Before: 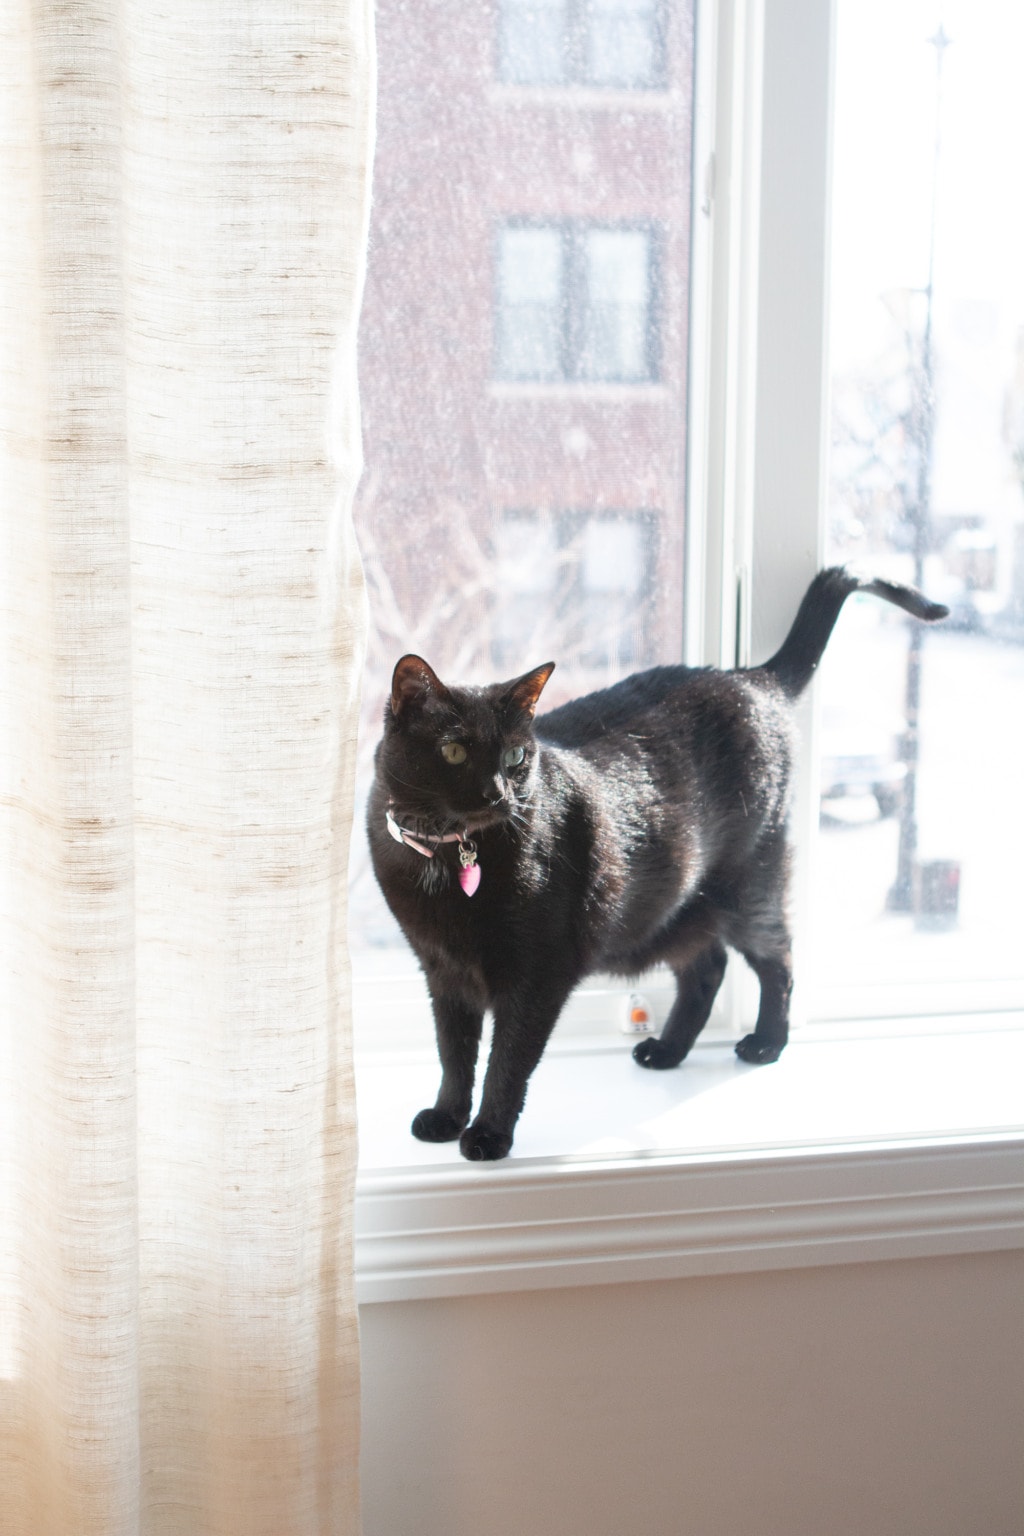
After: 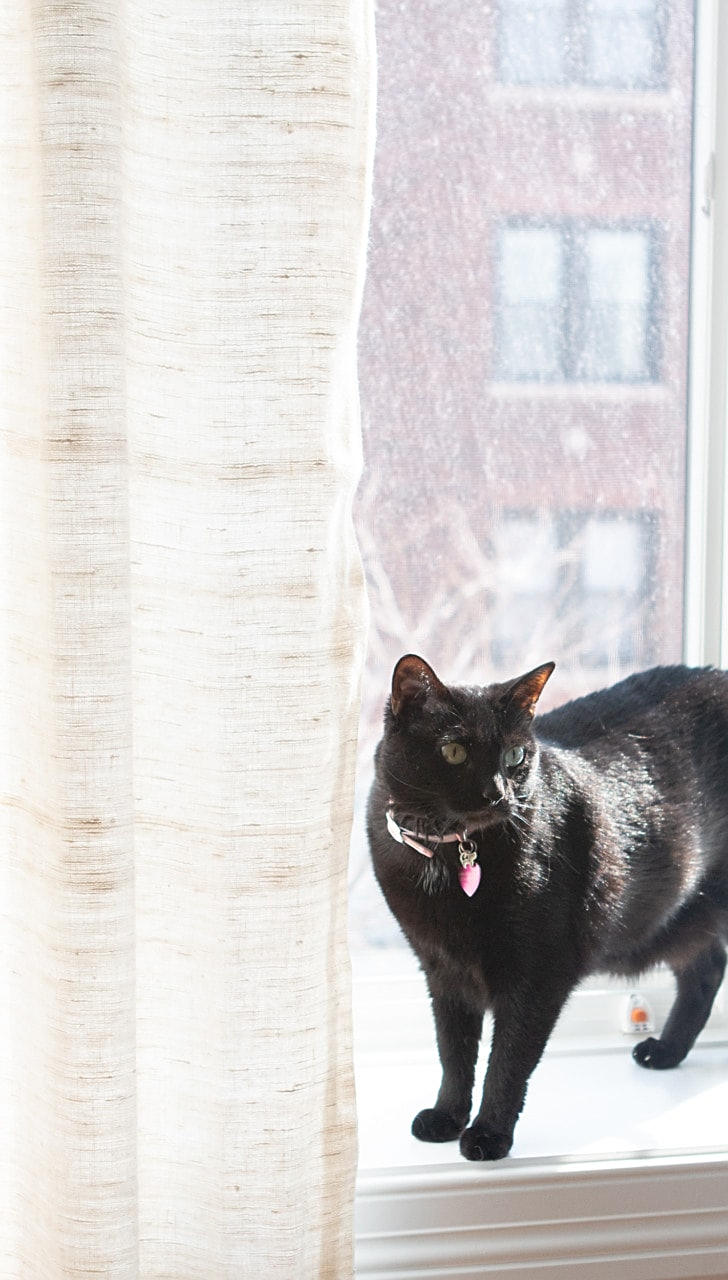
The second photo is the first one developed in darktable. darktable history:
sharpen: on, module defaults
crop: right 28.885%, bottom 16.626%
